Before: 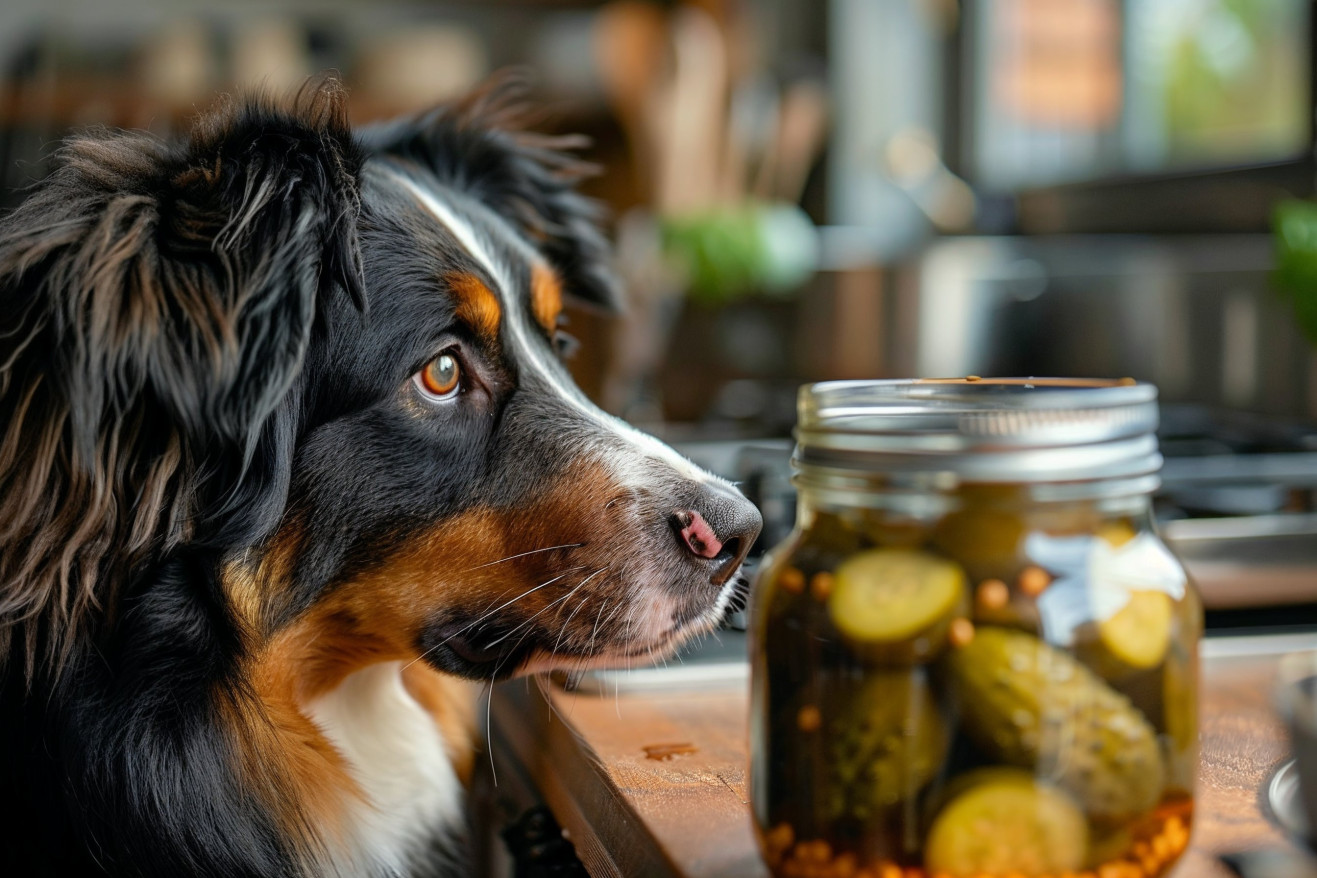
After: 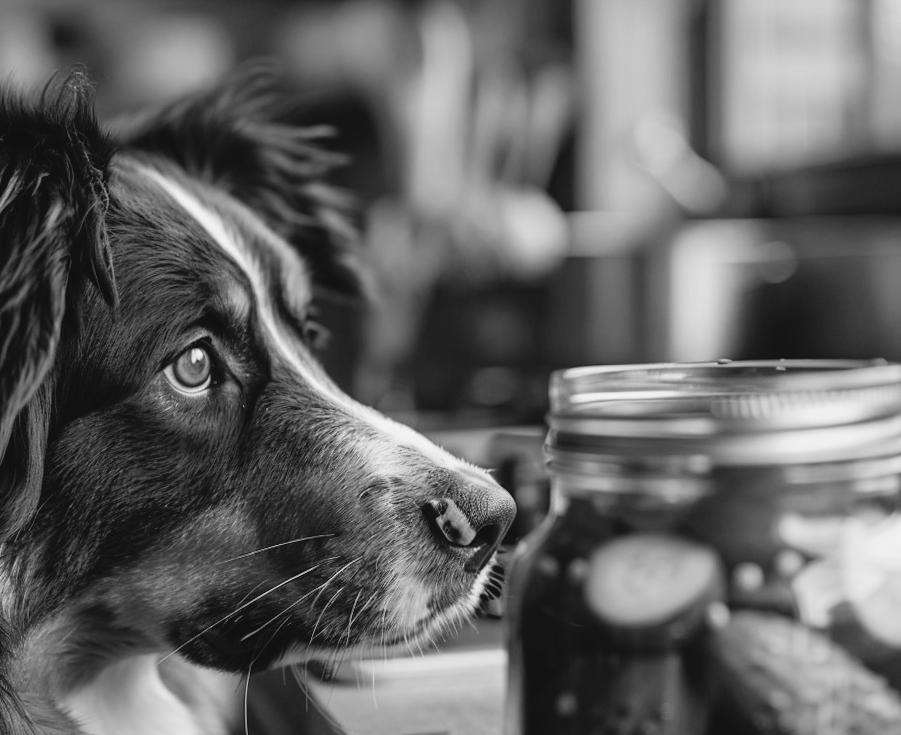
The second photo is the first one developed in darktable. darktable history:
rotate and perspective: rotation -1°, crop left 0.011, crop right 0.989, crop top 0.025, crop bottom 0.975
monochrome: a 16.01, b -2.65, highlights 0.52
crop: left 18.479%, right 12.2%, bottom 13.971%
tone curve: curves: ch0 [(0, 0.047) (0.15, 0.127) (0.46, 0.466) (0.751, 0.788) (1, 0.961)]; ch1 [(0, 0) (0.43, 0.408) (0.476, 0.469) (0.505, 0.501) (0.553, 0.557) (0.592, 0.58) (0.631, 0.625) (1, 1)]; ch2 [(0, 0) (0.505, 0.495) (0.55, 0.557) (0.583, 0.573) (1, 1)], color space Lab, independent channels, preserve colors none
